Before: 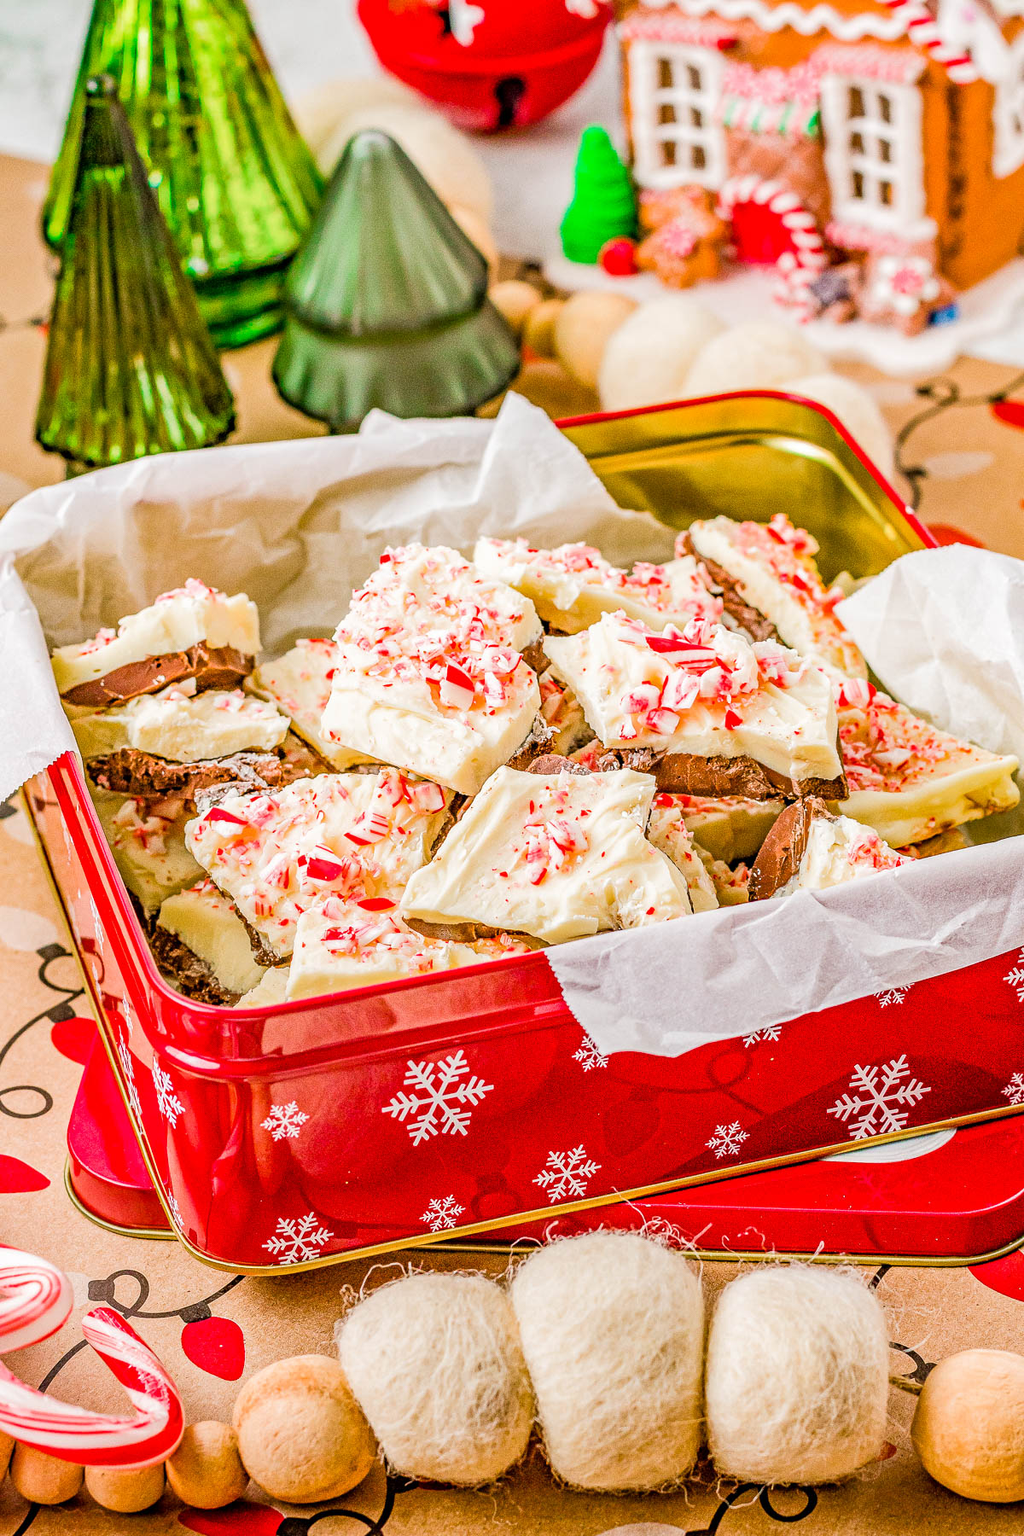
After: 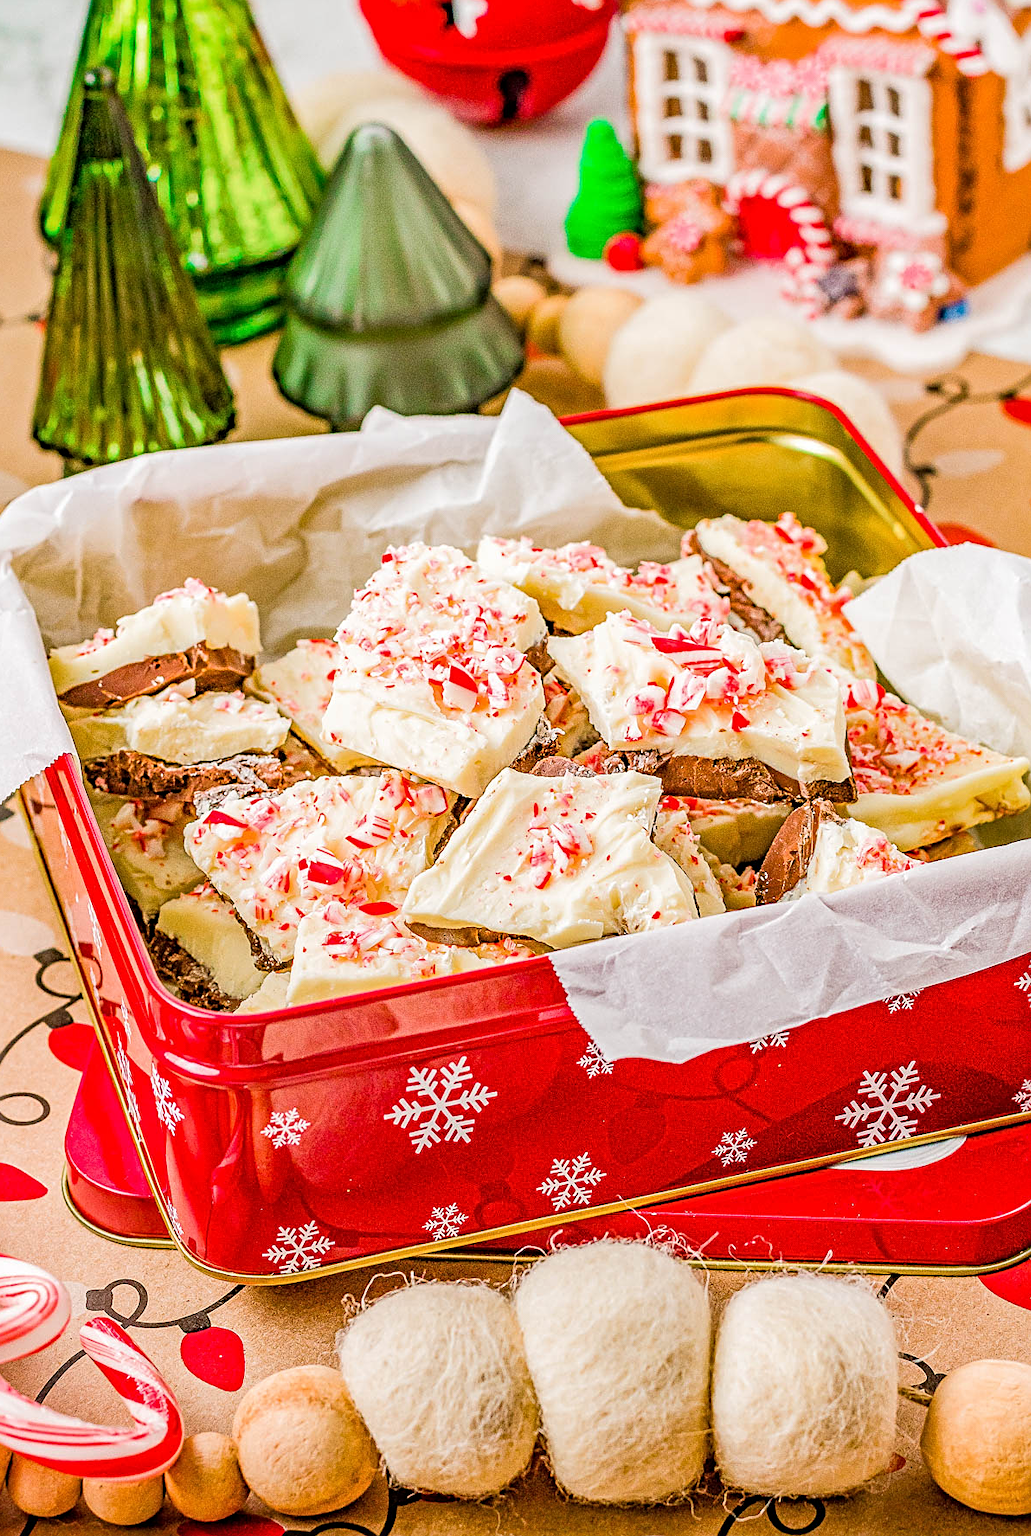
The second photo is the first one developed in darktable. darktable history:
crop: left 0.415%, top 0.567%, right 0.228%, bottom 0.795%
sharpen: radius 2.481, amount 0.336
